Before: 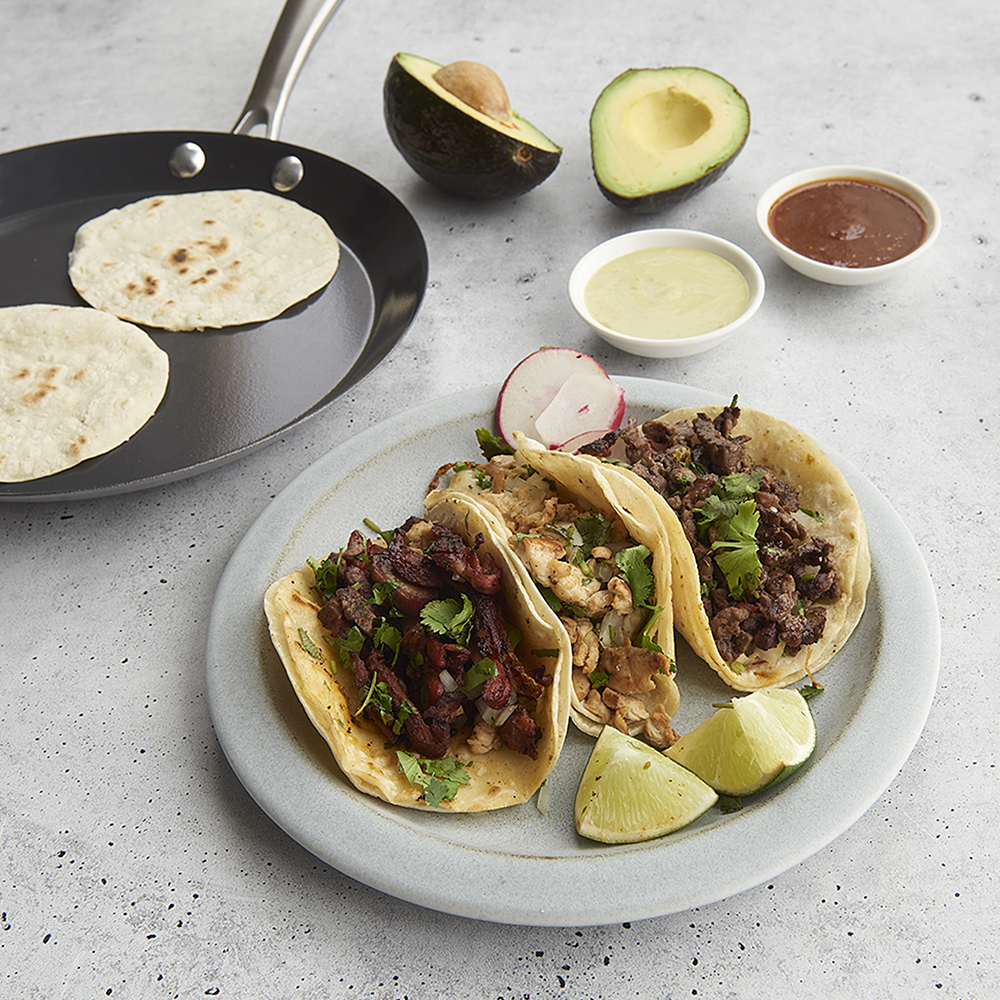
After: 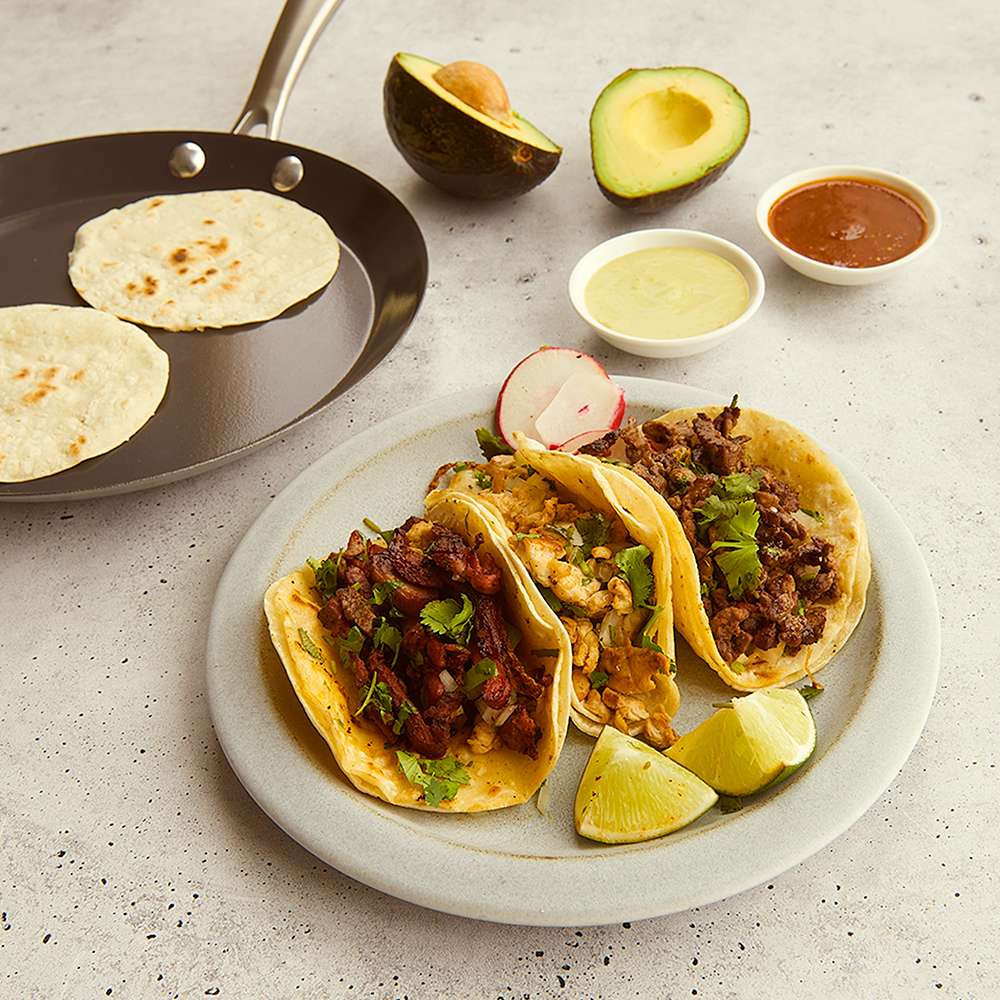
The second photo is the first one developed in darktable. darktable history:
contrast brightness saturation: saturation -0.087
color balance rgb: power › luminance 9.971%, power › chroma 2.823%, power › hue 58.45°, perceptual saturation grading › global saturation 25.28%
